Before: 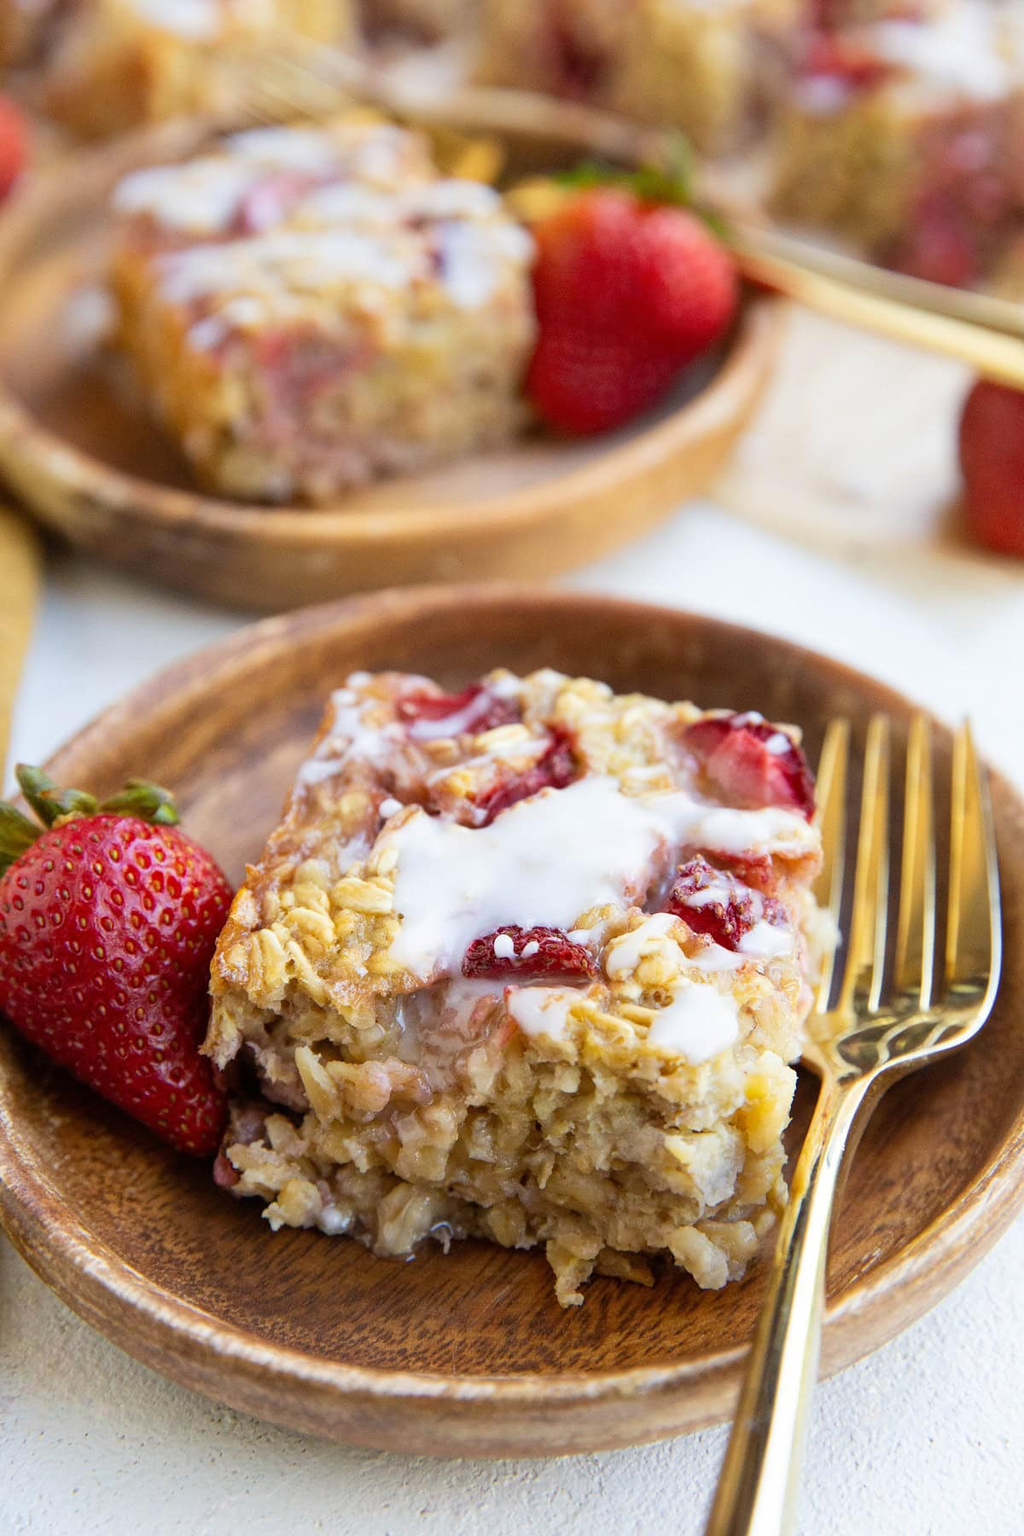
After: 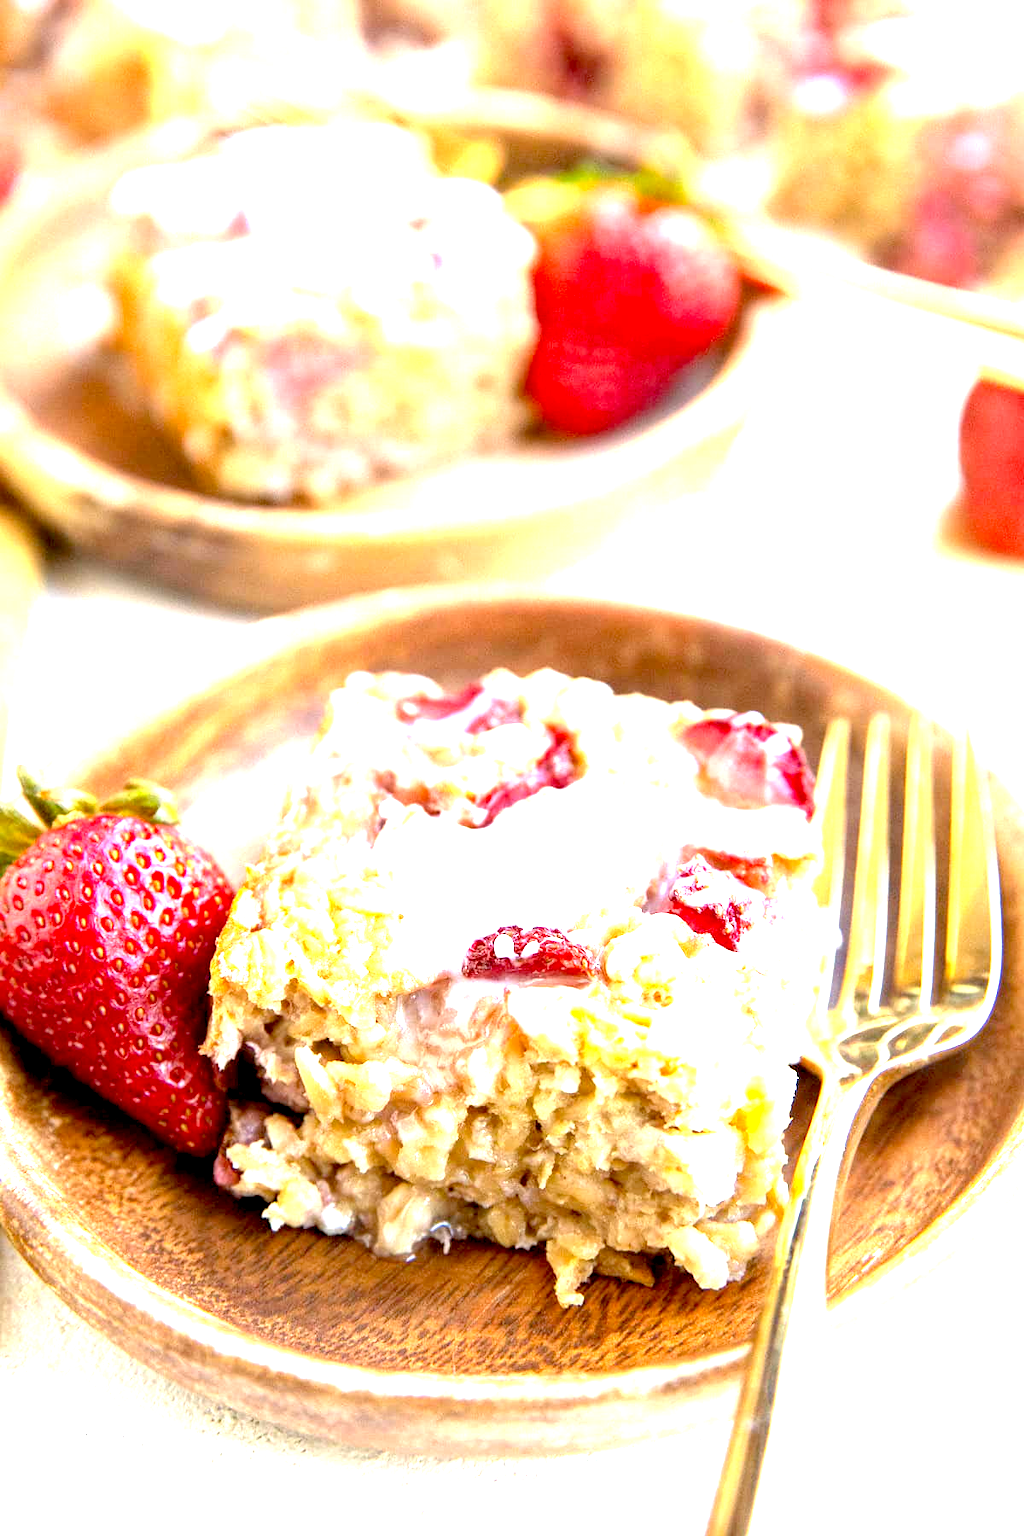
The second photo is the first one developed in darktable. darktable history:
exposure: black level correction 0.005, exposure 2.083 EV, compensate highlight preservation false
